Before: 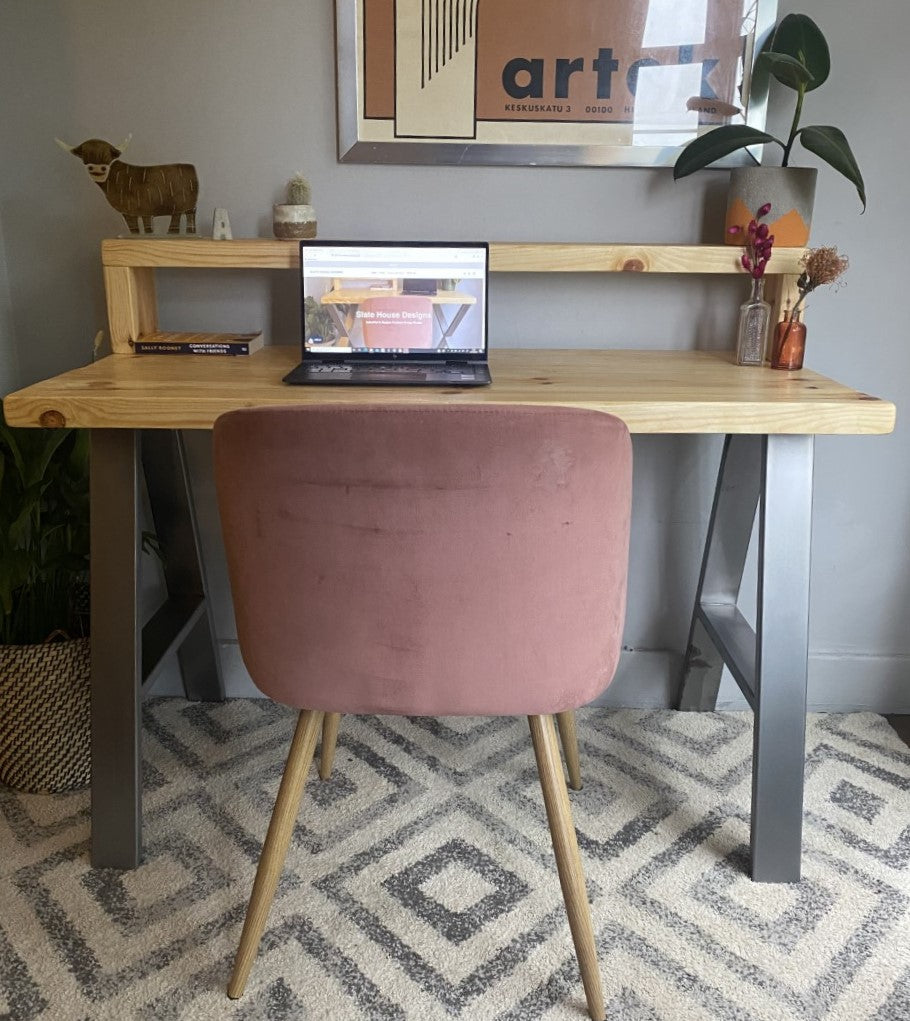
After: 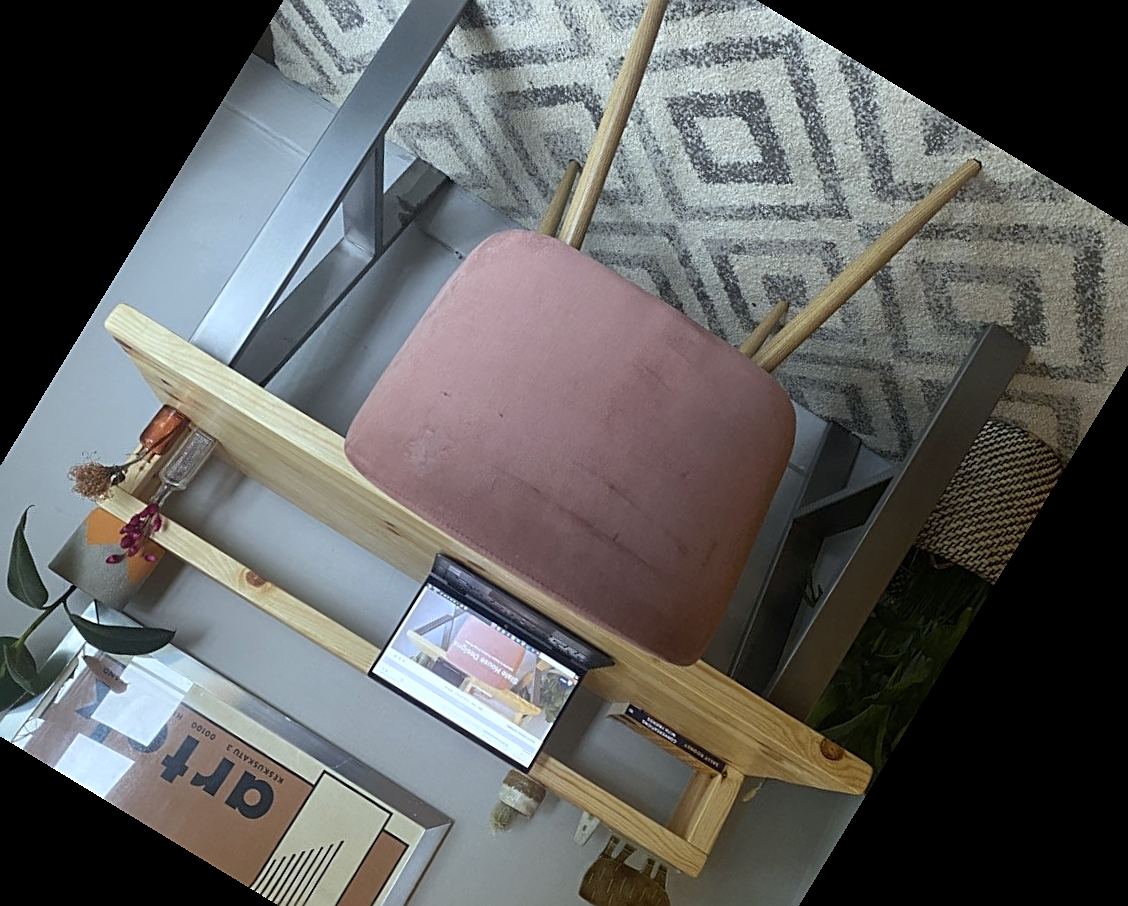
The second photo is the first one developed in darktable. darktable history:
white balance: red 0.925, blue 1.046
sharpen: on, module defaults
crop and rotate: angle 148.68°, left 9.111%, top 15.603%, right 4.588%, bottom 17.041%
